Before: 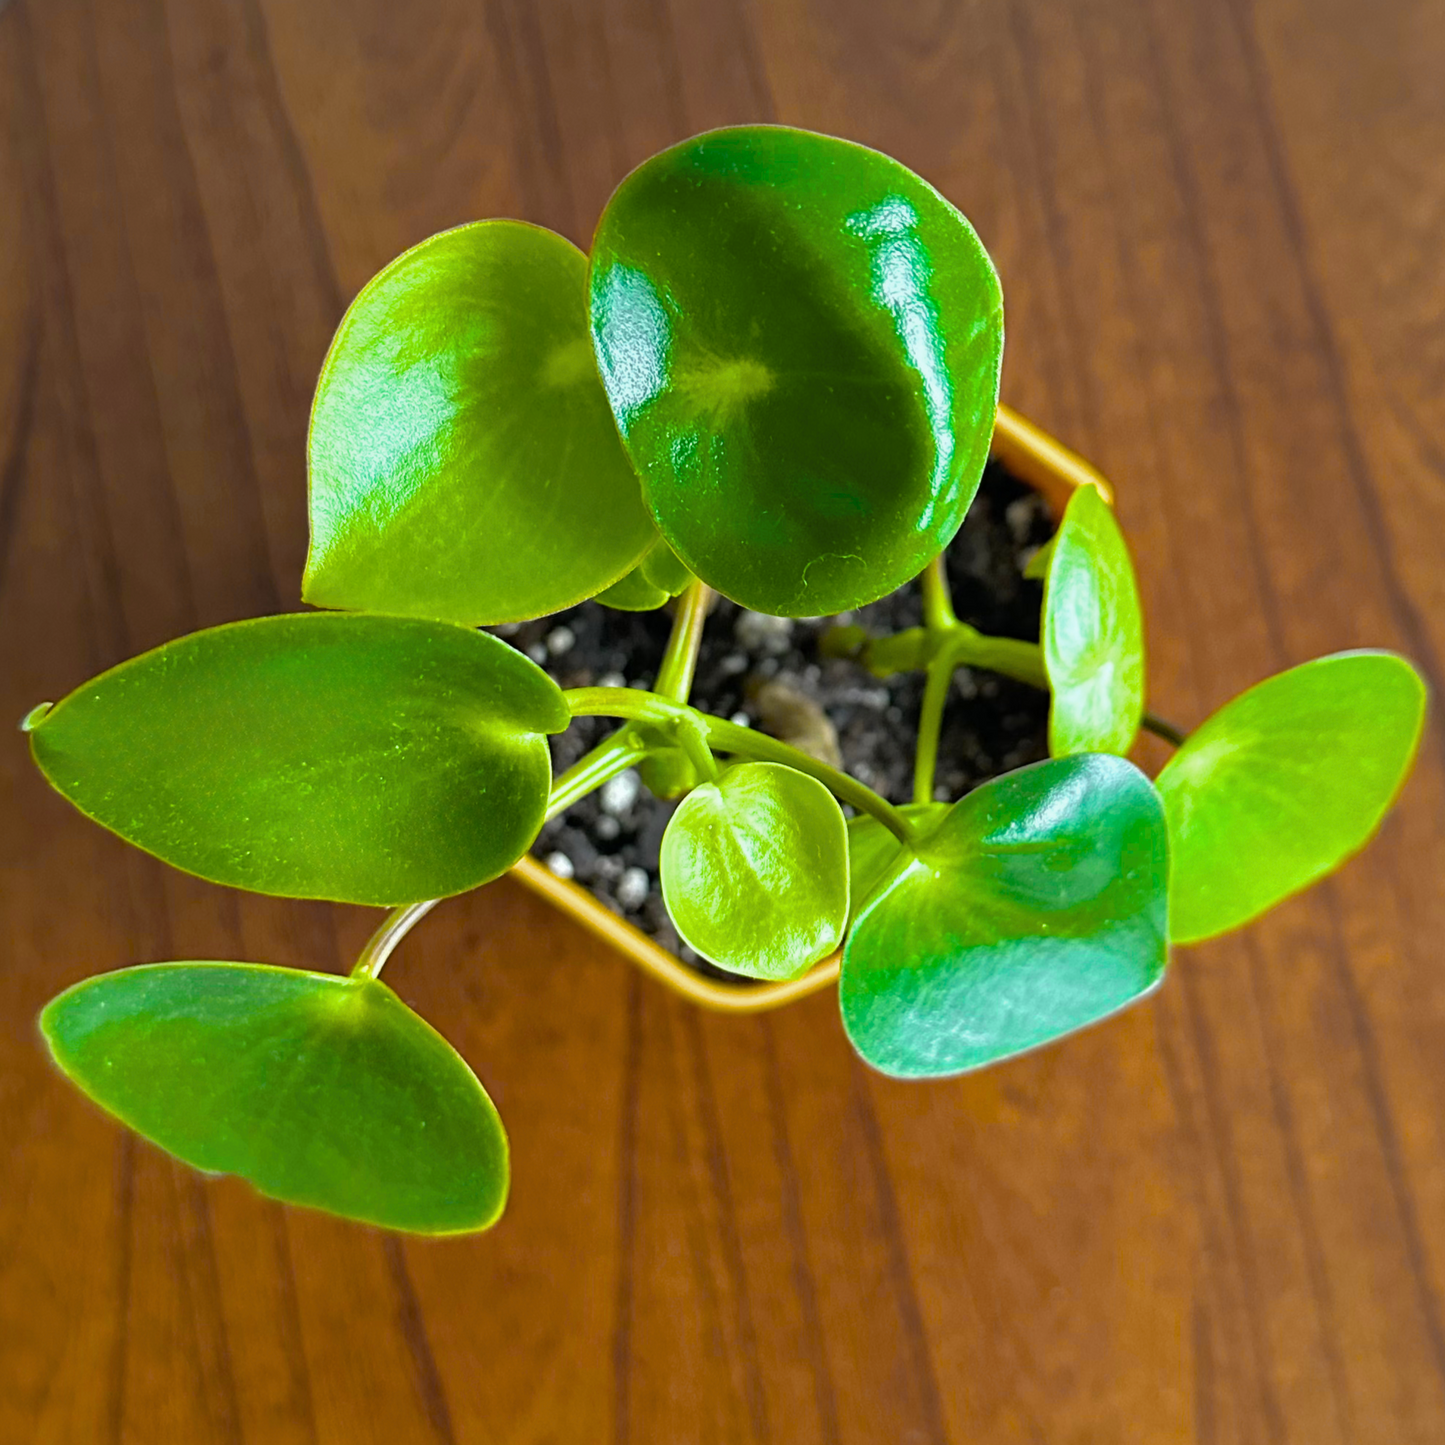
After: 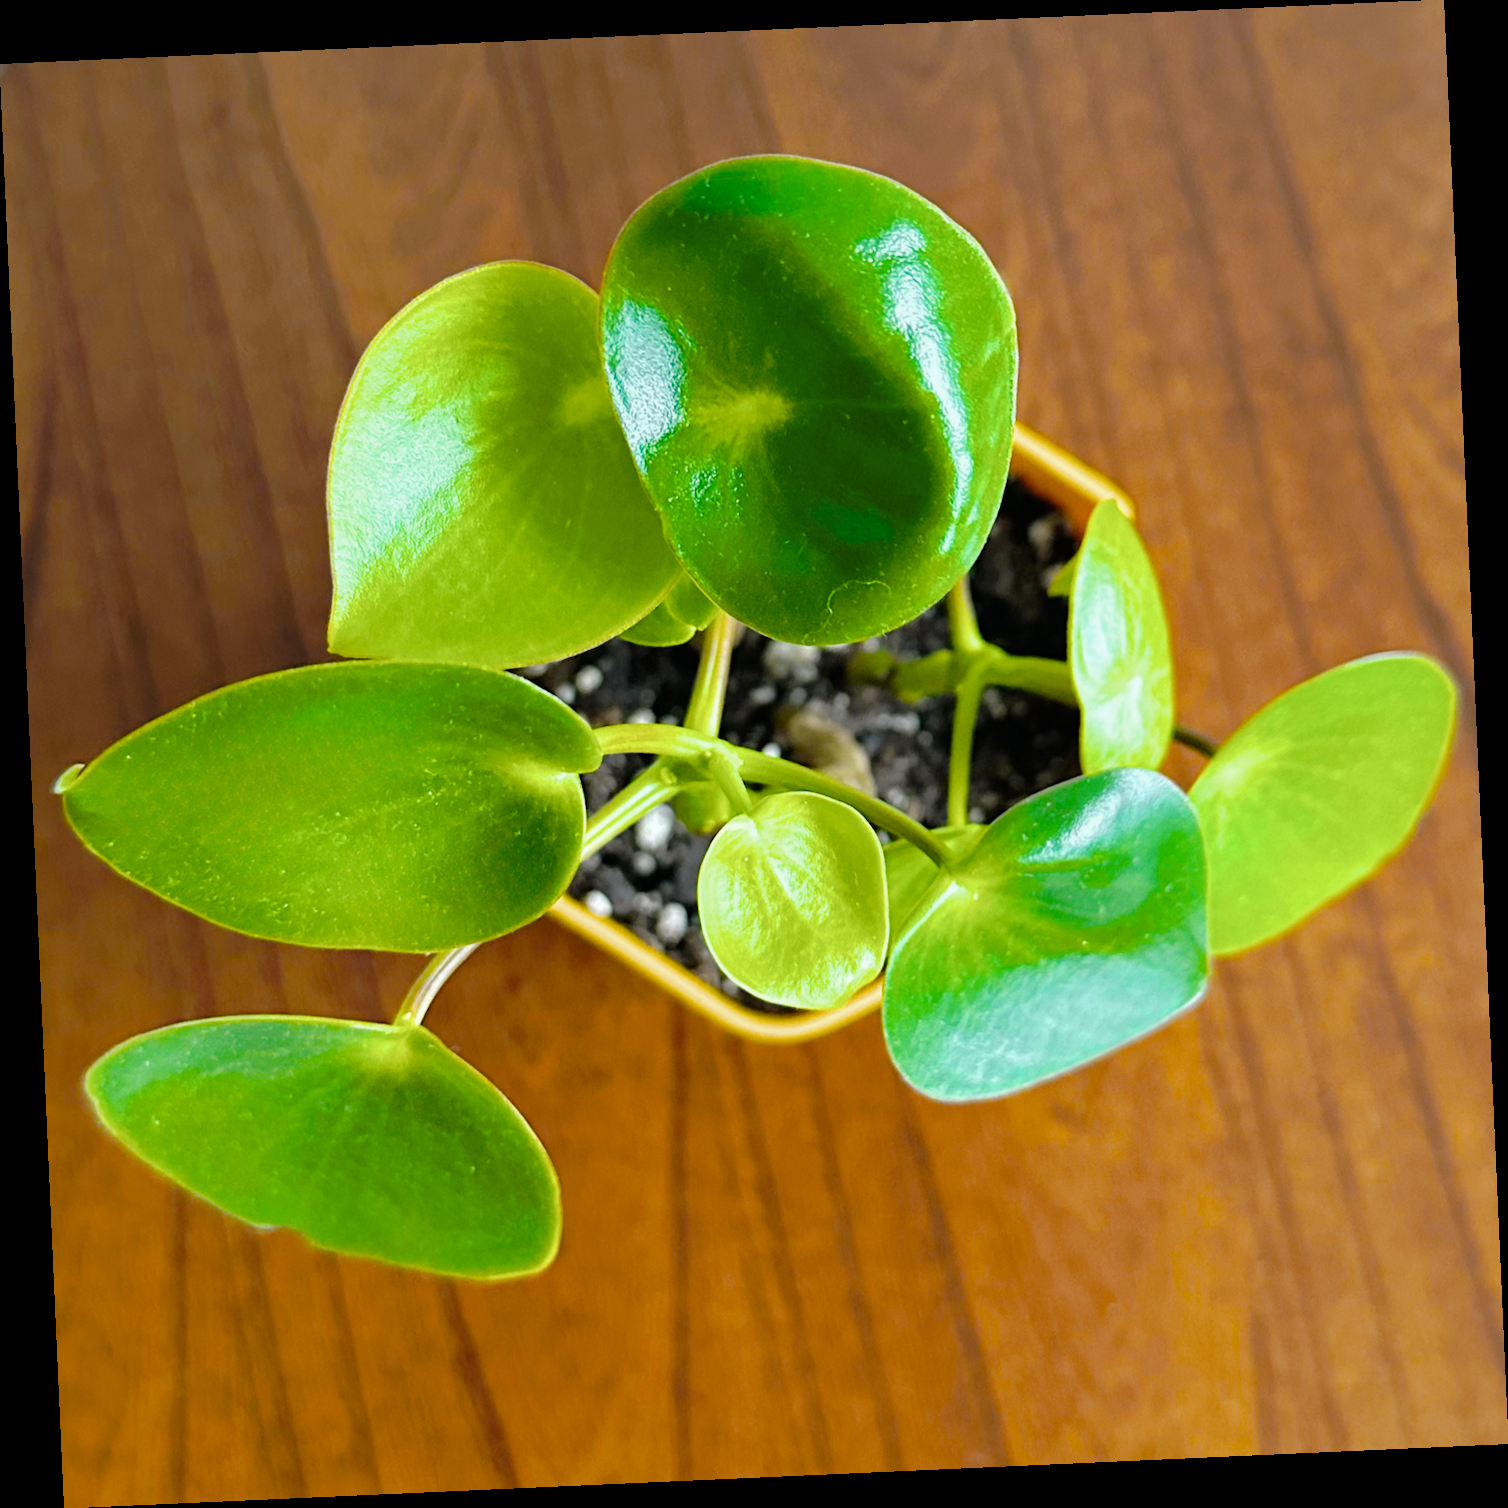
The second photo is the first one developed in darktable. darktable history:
rotate and perspective: rotation -2.56°, automatic cropping off
tone curve: curves: ch0 [(0, 0) (0.003, 0.005) (0.011, 0.011) (0.025, 0.022) (0.044, 0.038) (0.069, 0.062) (0.1, 0.091) (0.136, 0.128) (0.177, 0.183) (0.224, 0.246) (0.277, 0.325) (0.335, 0.403) (0.399, 0.473) (0.468, 0.557) (0.543, 0.638) (0.623, 0.709) (0.709, 0.782) (0.801, 0.847) (0.898, 0.923) (1, 1)], preserve colors none
